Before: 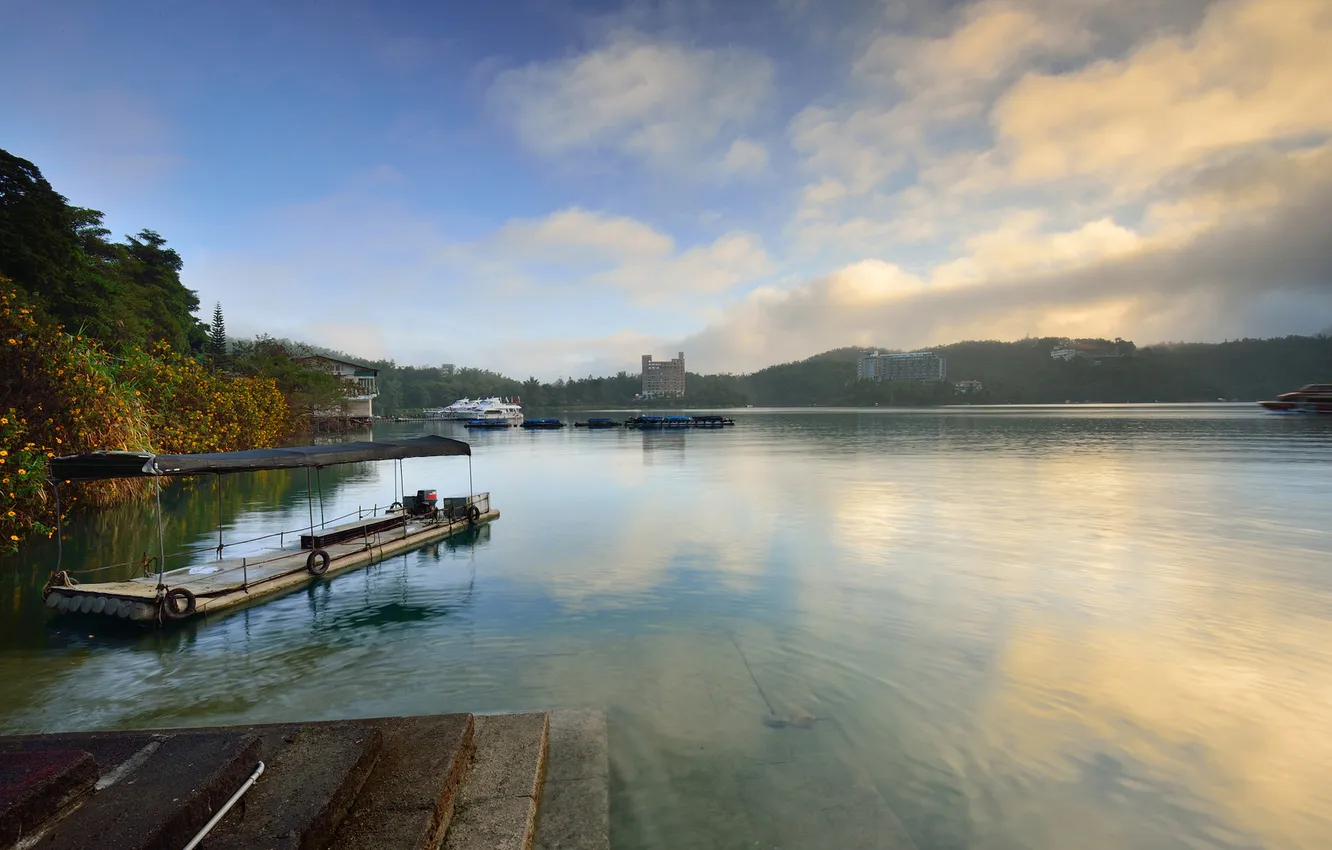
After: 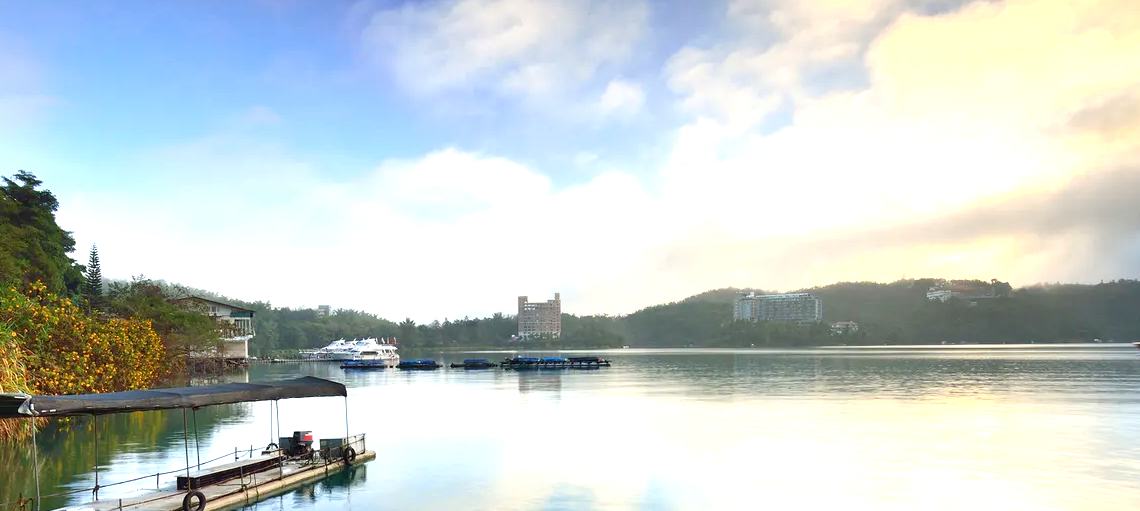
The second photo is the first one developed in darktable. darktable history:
crop and rotate: left 9.375%, top 7.147%, right 4.987%, bottom 32.724%
exposure: exposure 1.071 EV, compensate exposure bias true, compensate highlight preservation false
